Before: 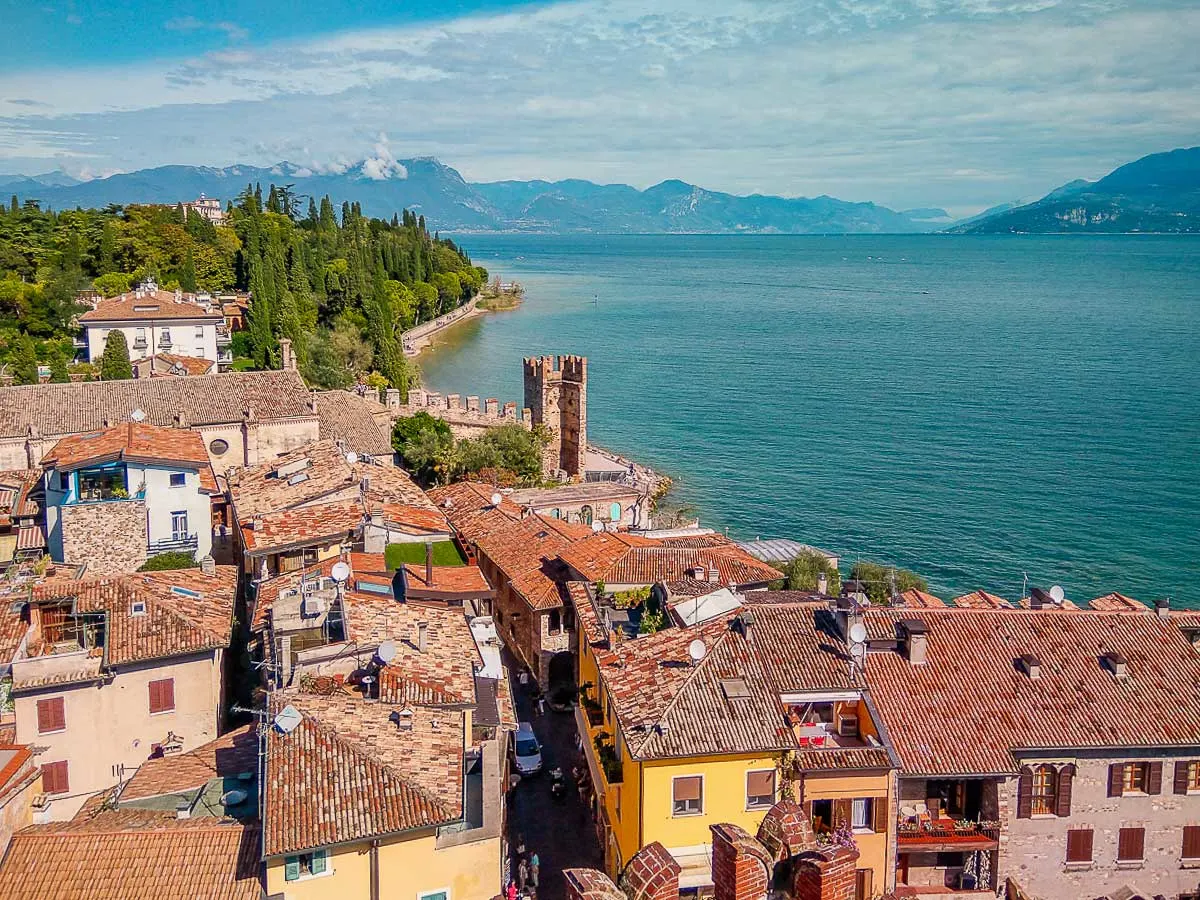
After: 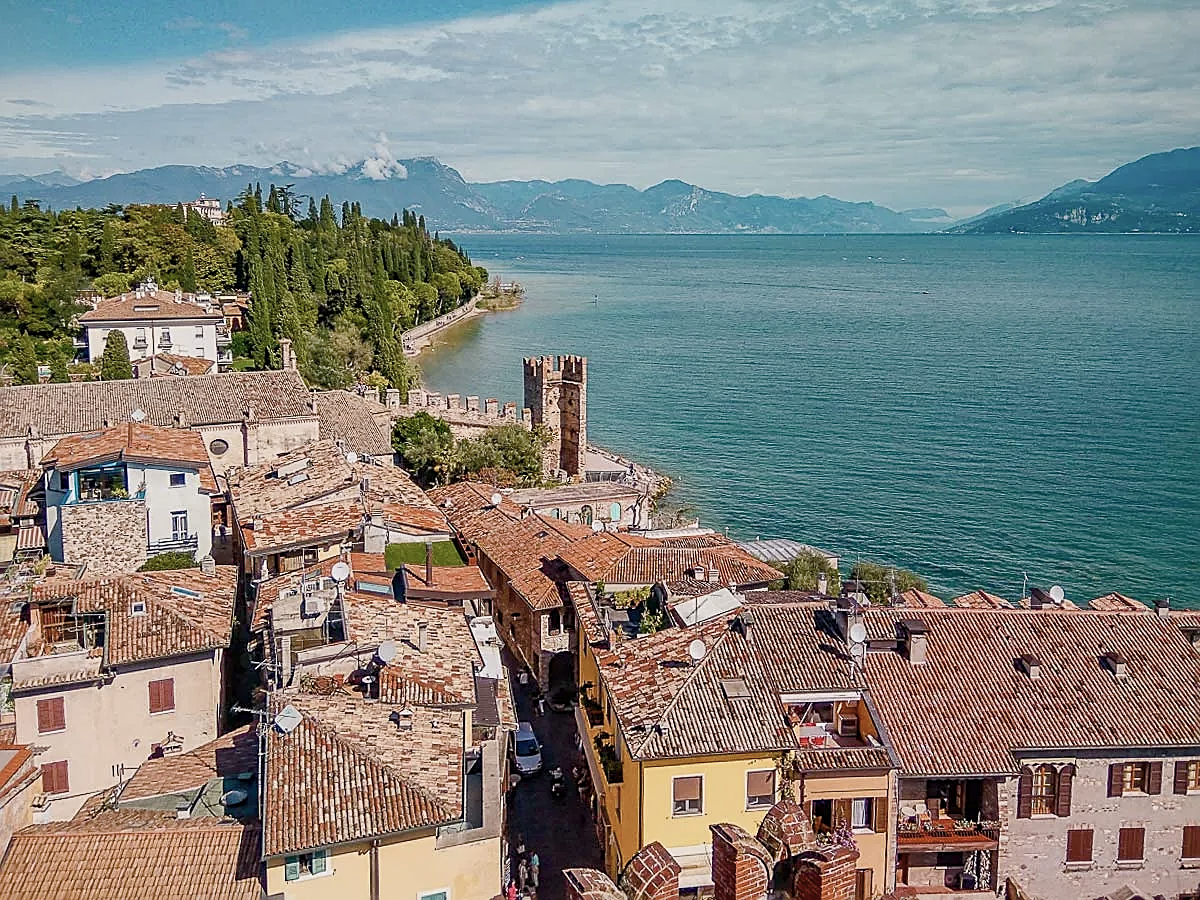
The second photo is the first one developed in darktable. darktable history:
contrast brightness saturation: contrast 0.098, saturation -0.351
sharpen: on, module defaults
color balance rgb: perceptual saturation grading › global saturation 20%, perceptual saturation grading › highlights -25.896%, perceptual saturation grading › shadows 24.075%, contrast -9.458%
